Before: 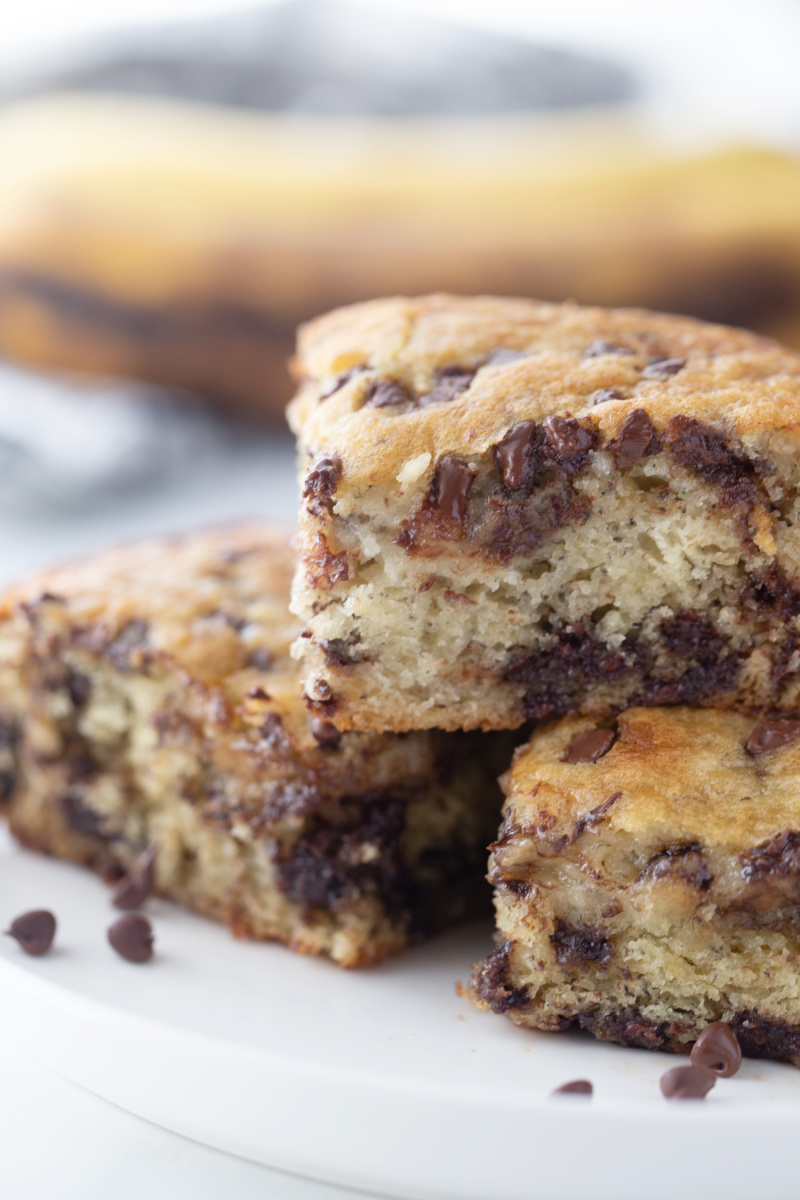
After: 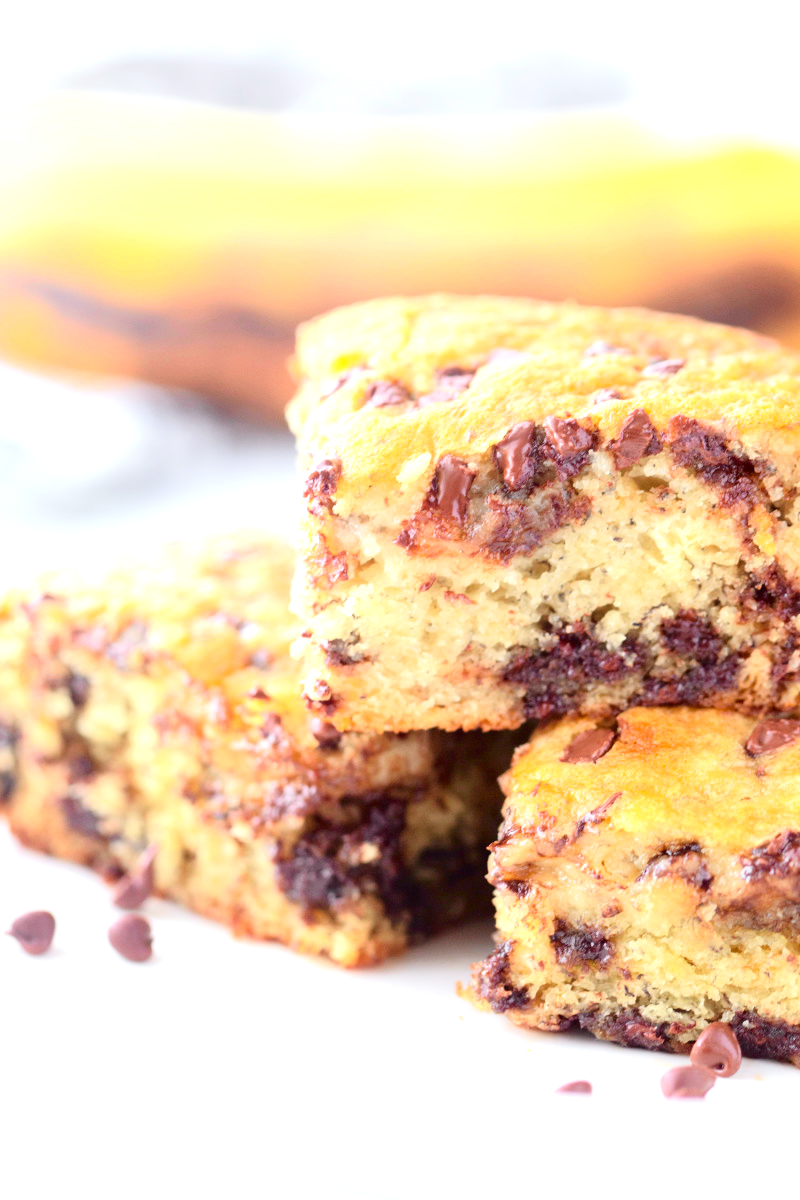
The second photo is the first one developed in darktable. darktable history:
tone curve: curves: ch0 [(0, 0.005) (0.103, 0.081) (0.196, 0.197) (0.391, 0.469) (0.491, 0.585) (0.638, 0.751) (0.822, 0.886) (0.997, 0.959)]; ch1 [(0, 0) (0.172, 0.123) (0.324, 0.253) (0.396, 0.388) (0.474, 0.479) (0.499, 0.498) (0.529, 0.528) (0.579, 0.614) (0.633, 0.677) (0.812, 0.856) (1, 1)]; ch2 [(0, 0) (0.411, 0.424) (0.459, 0.478) (0.5, 0.501) (0.517, 0.526) (0.553, 0.583) (0.609, 0.646) (0.708, 0.768) (0.839, 0.916) (1, 1)], color space Lab, independent channels, preserve colors none
color balance: mode lift, gamma, gain (sRGB), lift [1, 1.049, 1, 1]
exposure: black level correction 0.001, exposure 1.3 EV, compensate highlight preservation false
